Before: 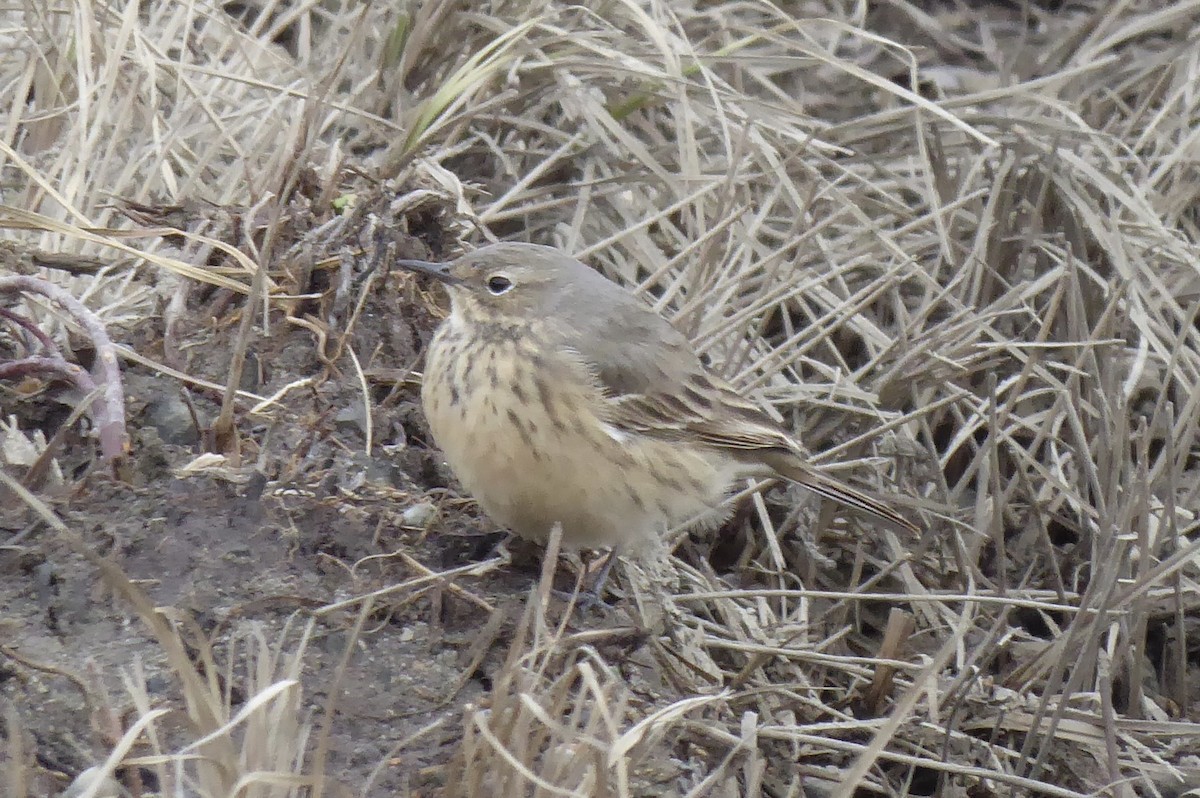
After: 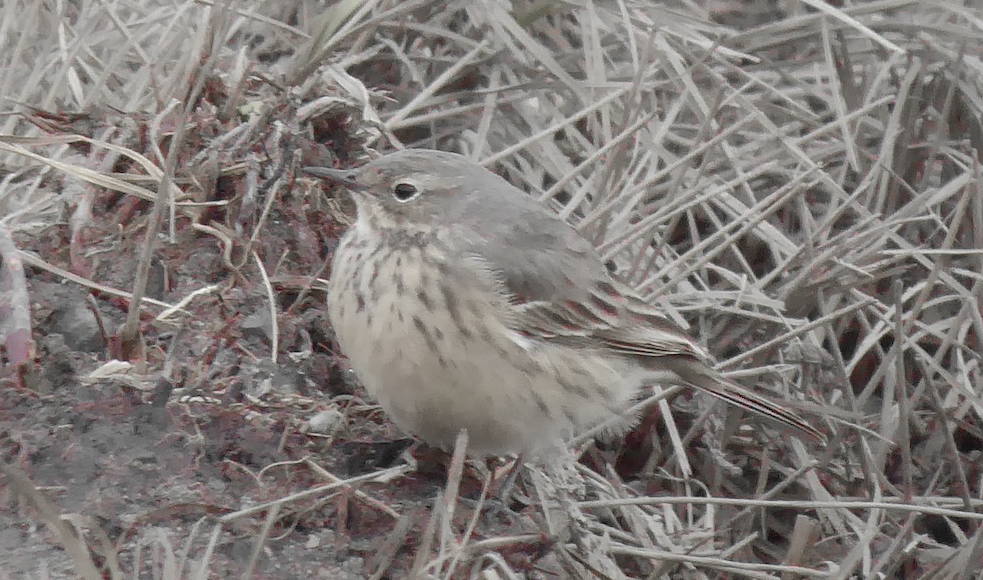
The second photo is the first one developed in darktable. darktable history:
crop: left 7.897%, top 11.762%, right 10.171%, bottom 15.445%
shadows and highlights: shadows 40.07, highlights -59.92
color zones: curves: ch1 [(0, 0.831) (0.08, 0.771) (0.157, 0.268) (0.241, 0.207) (0.562, -0.005) (0.714, -0.013) (0.876, 0.01) (1, 0.831)]
